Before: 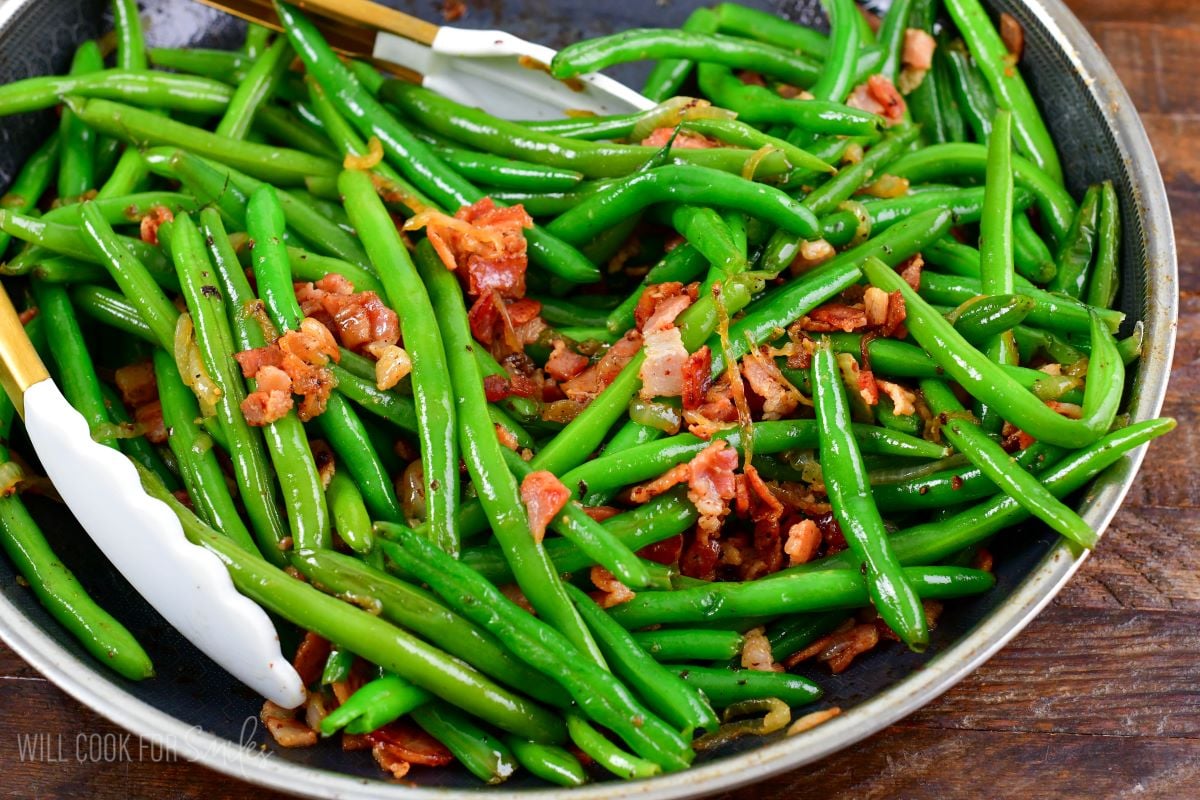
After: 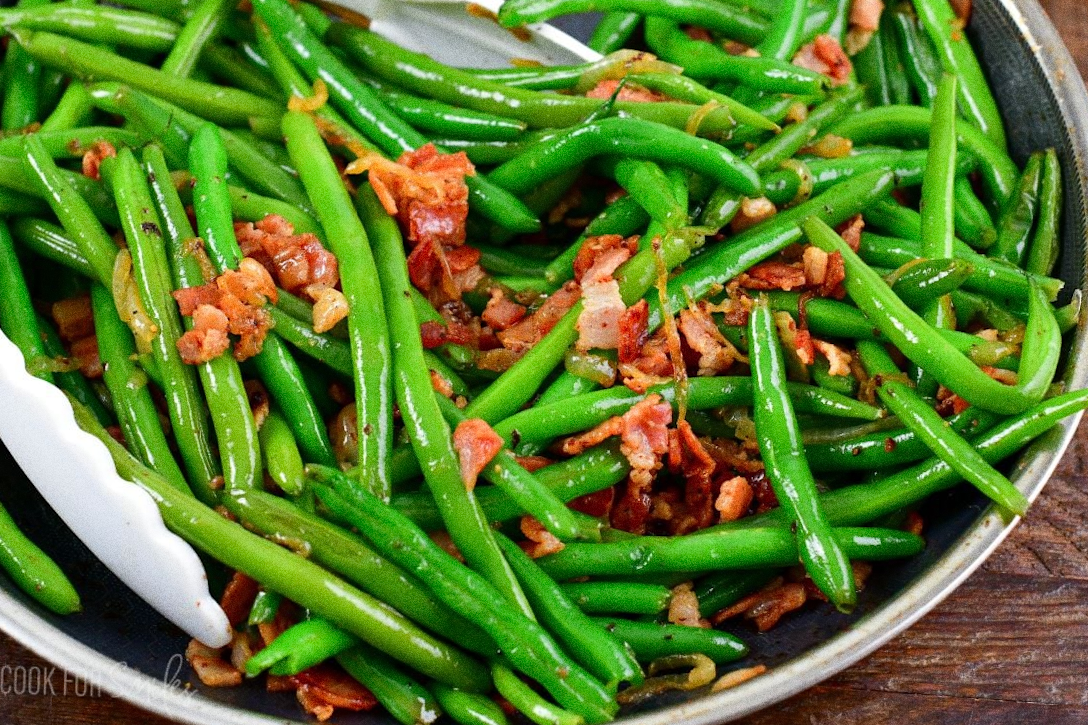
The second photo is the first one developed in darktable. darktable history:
grain: coarseness 11.82 ISO, strength 36.67%, mid-tones bias 74.17%
crop and rotate: angle -1.96°, left 3.097%, top 4.154%, right 1.586%, bottom 0.529%
